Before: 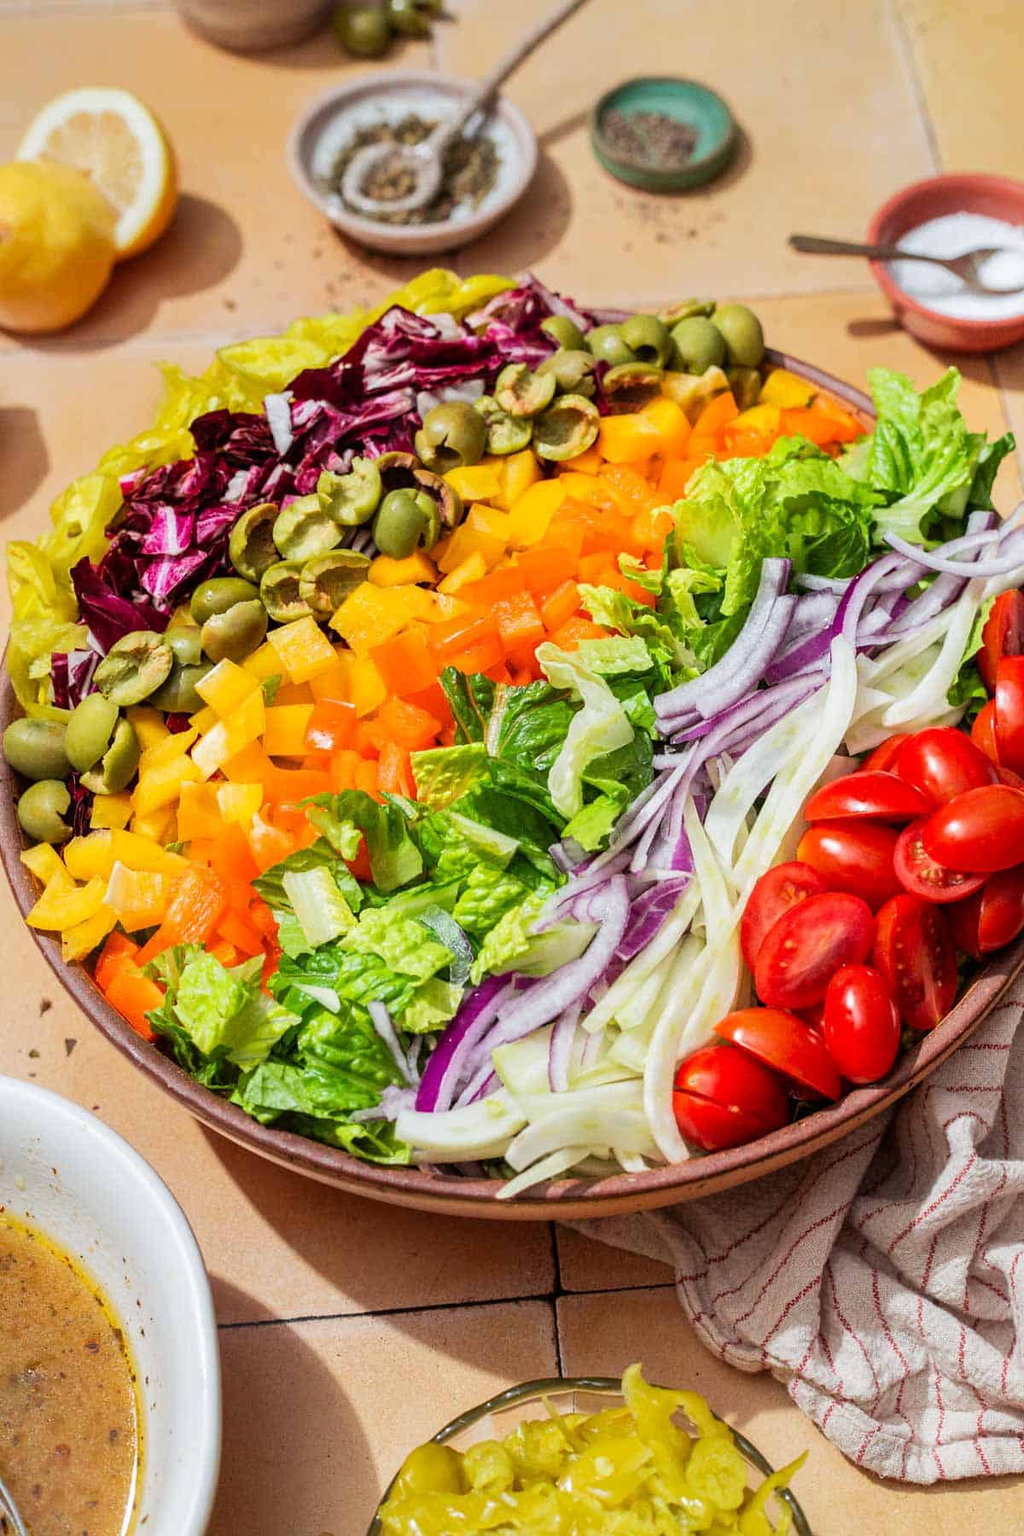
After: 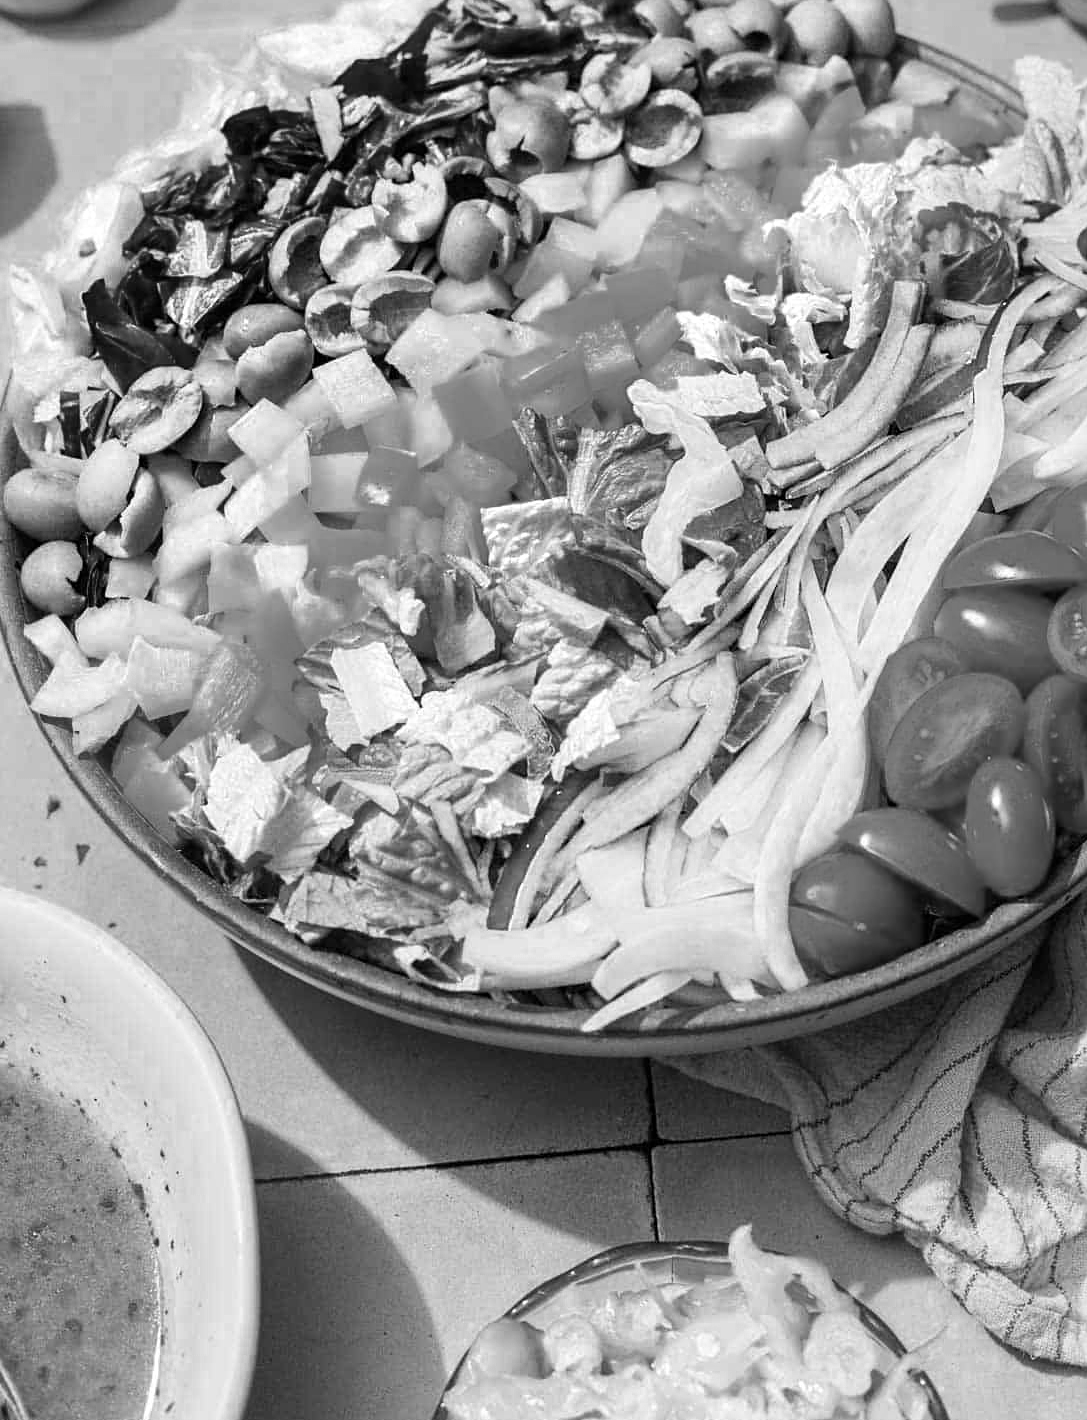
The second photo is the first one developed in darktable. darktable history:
color zones: curves: ch0 [(0.002, 0.593) (0.143, 0.417) (0.285, 0.541) (0.455, 0.289) (0.608, 0.327) (0.727, 0.283) (0.869, 0.571) (1, 0.603)]; ch1 [(0, 0) (0.143, 0) (0.286, 0) (0.429, 0) (0.571, 0) (0.714, 0) (0.857, 0)]
sharpen: amount 0.201
contrast brightness saturation: contrast 0.104, brightness 0.031, saturation 0.085
crop: top 20.732%, right 9.337%, bottom 0.341%
